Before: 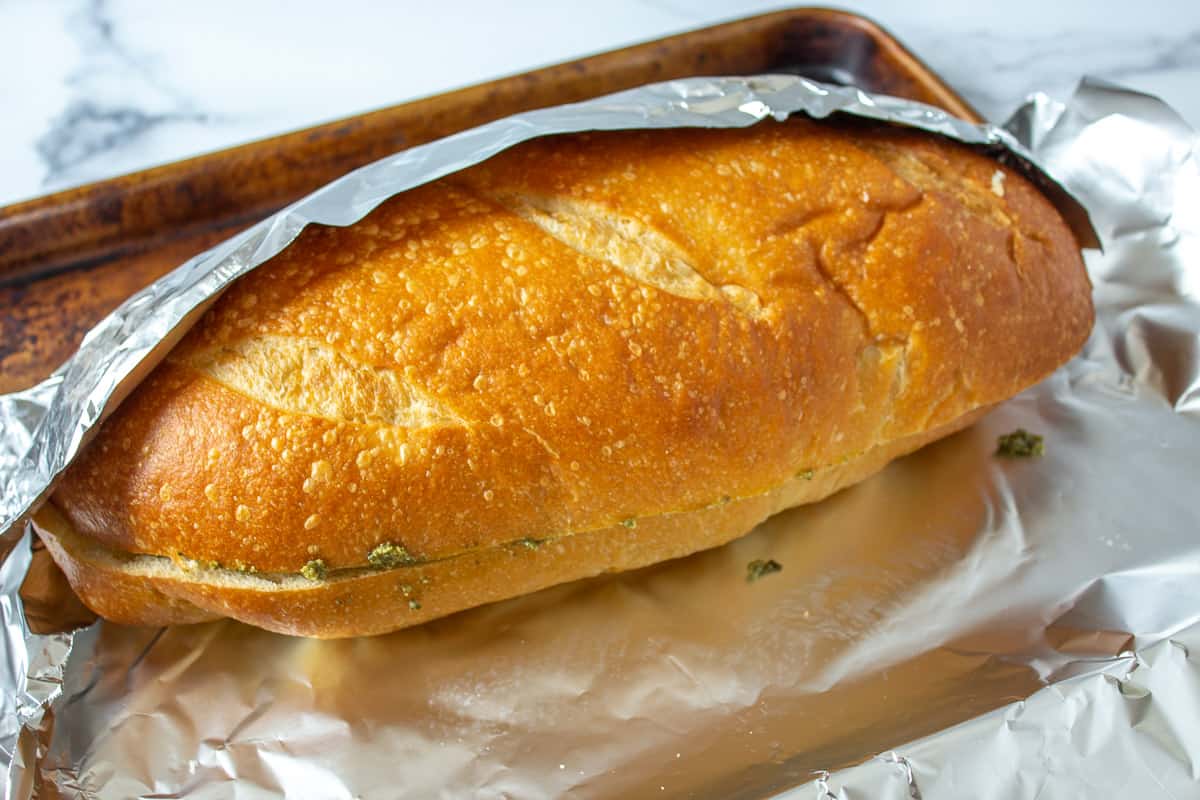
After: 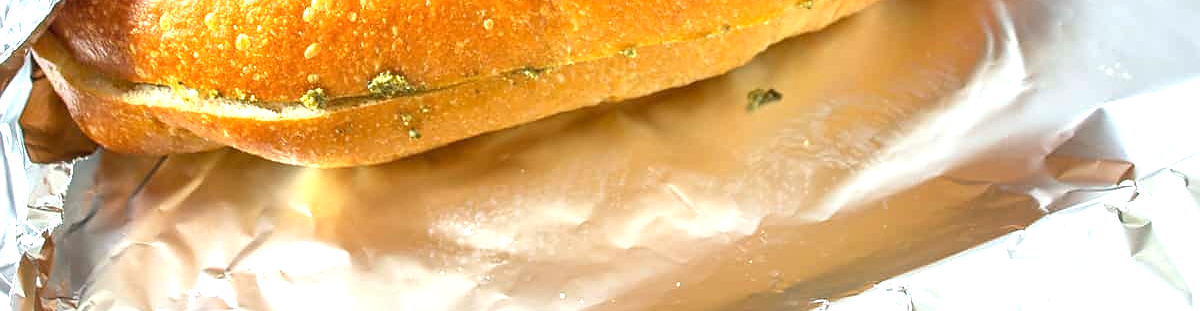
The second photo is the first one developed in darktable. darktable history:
crop and rotate: top 59.071%, bottom 1.972%
exposure: exposure 1 EV, compensate highlight preservation false
sharpen: radius 1.493, amount 0.407, threshold 1.453
